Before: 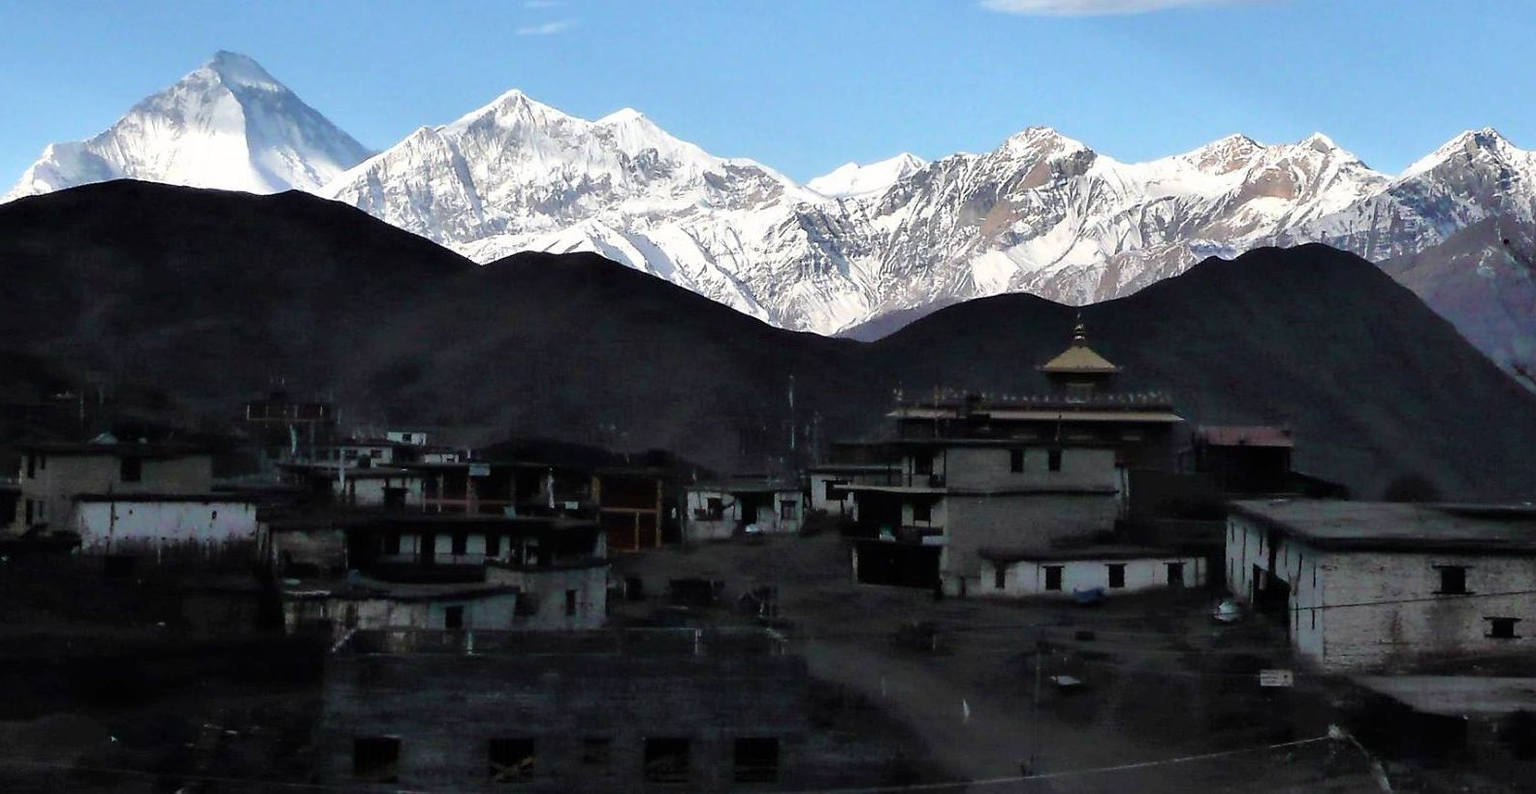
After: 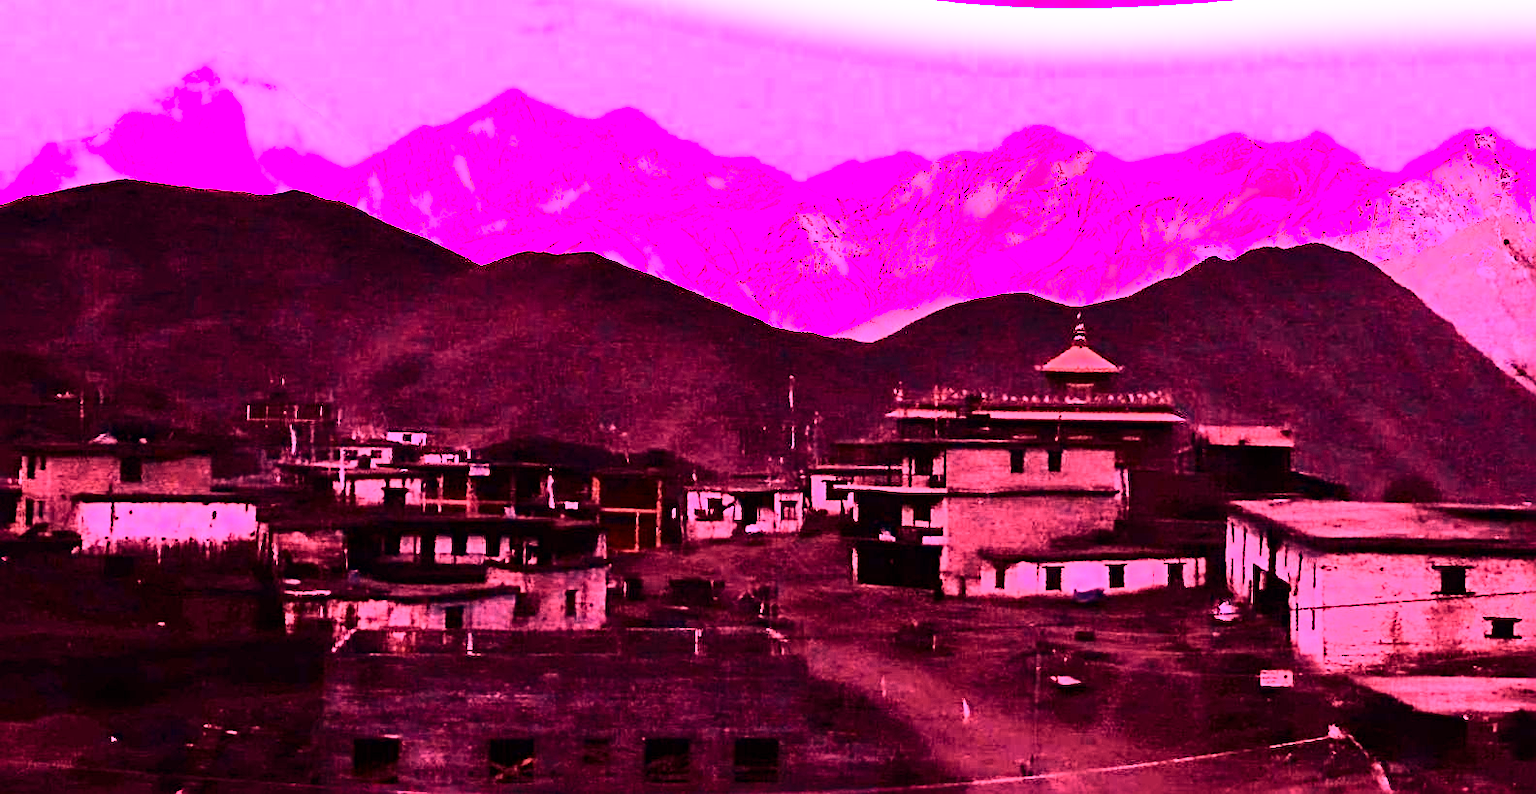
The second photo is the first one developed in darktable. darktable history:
white balance: red 4.26, blue 1.802
contrast brightness saturation: contrast 0.28
sharpen: radius 4
shadows and highlights: radius 331.84, shadows 53.55, highlights -100, compress 94.63%, highlights color adjustment 73.23%, soften with gaussian
